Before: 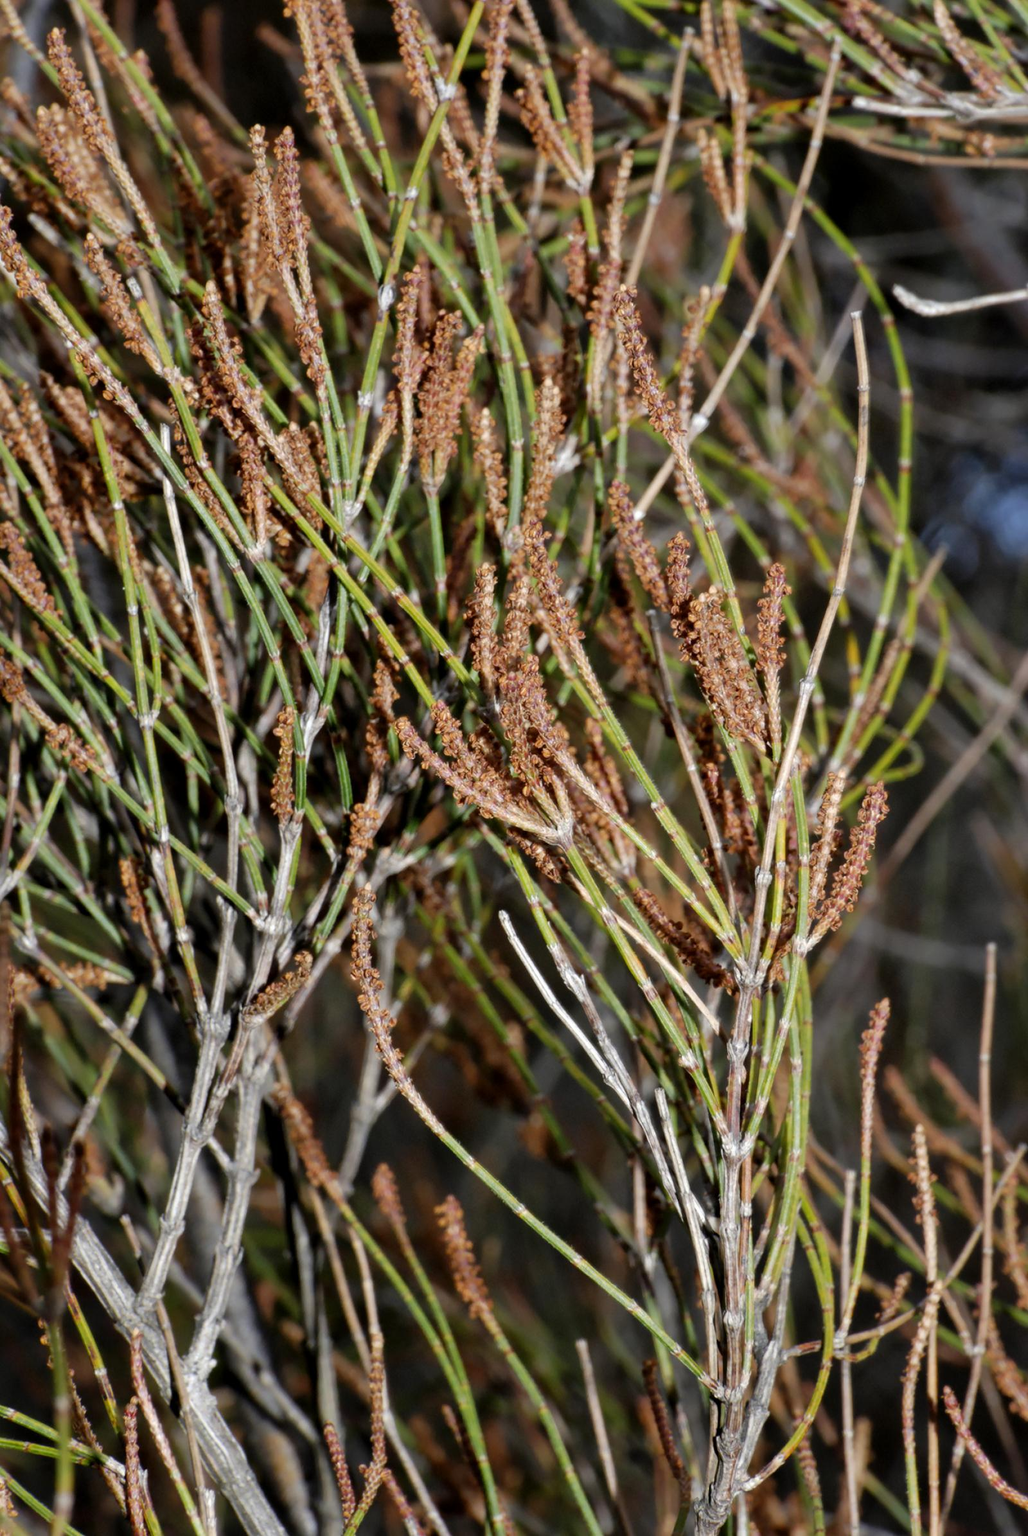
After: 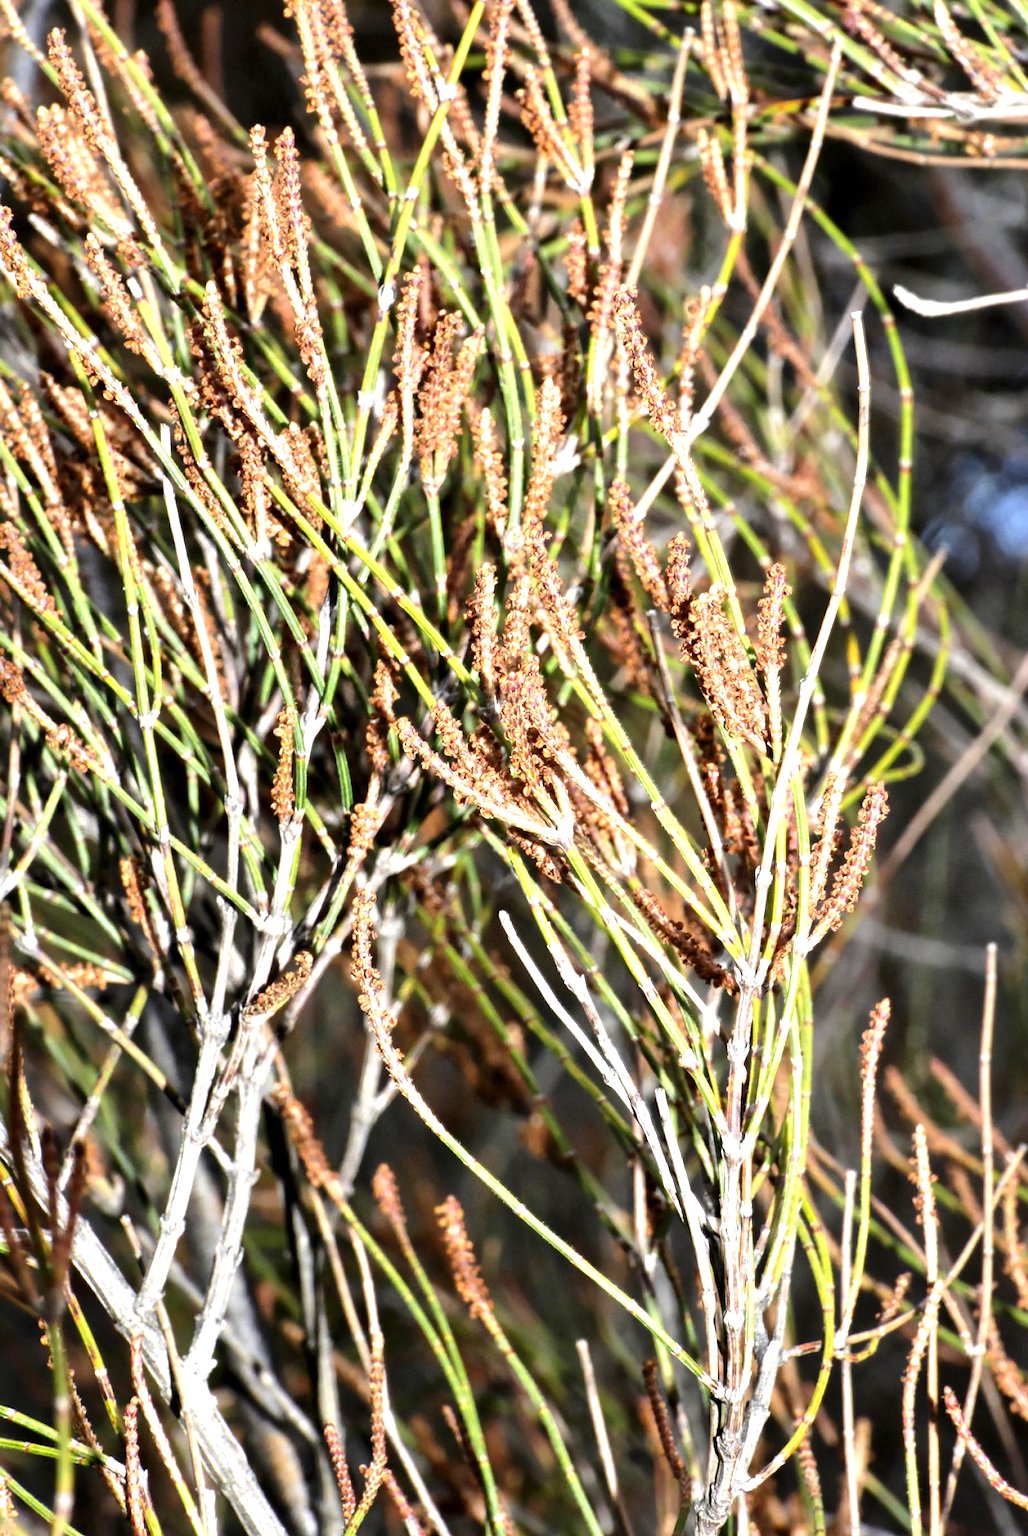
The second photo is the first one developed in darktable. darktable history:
tone equalizer: -8 EV -0.38 EV, -7 EV -0.406 EV, -6 EV -0.316 EV, -5 EV -0.194 EV, -3 EV 0.218 EV, -2 EV 0.305 EV, -1 EV 0.384 EV, +0 EV 0.392 EV, edges refinement/feathering 500, mask exposure compensation -1.57 EV, preserve details no
exposure: black level correction 0, exposure 1.101 EV, compensate highlight preservation false
